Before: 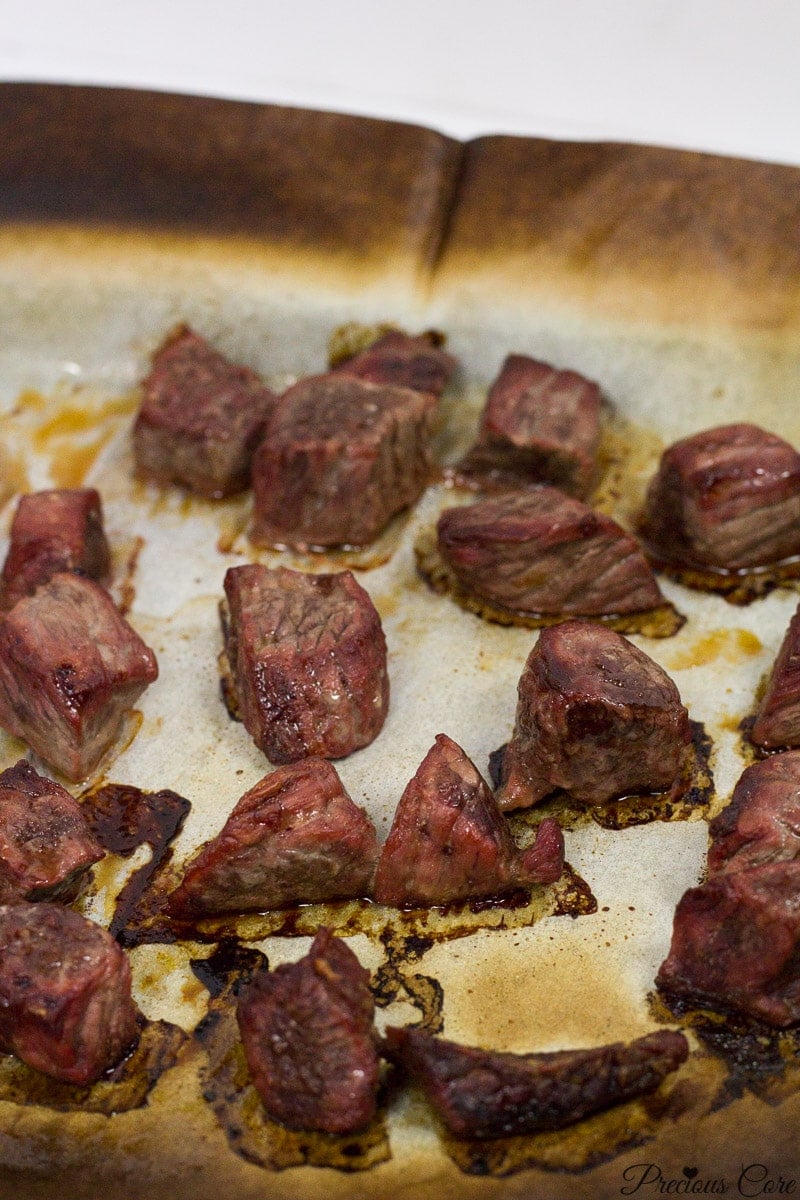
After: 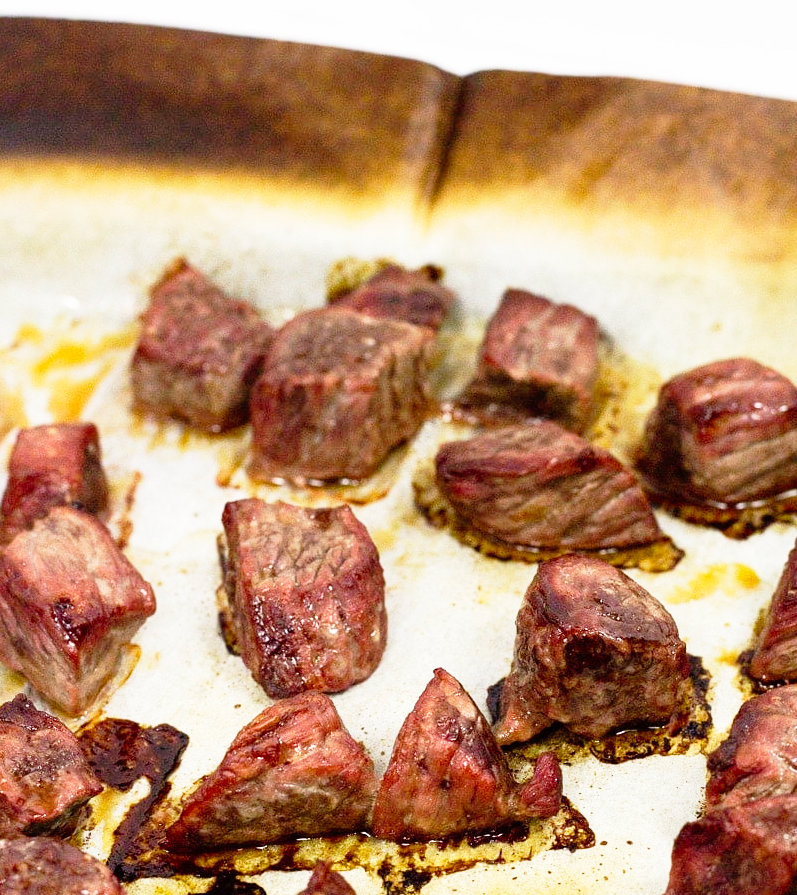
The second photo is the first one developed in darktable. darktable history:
crop: left 0.311%, top 5.508%, bottom 19.905%
base curve: curves: ch0 [(0, 0) (0.012, 0.01) (0.073, 0.168) (0.31, 0.711) (0.645, 0.957) (1, 1)], preserve colors none
